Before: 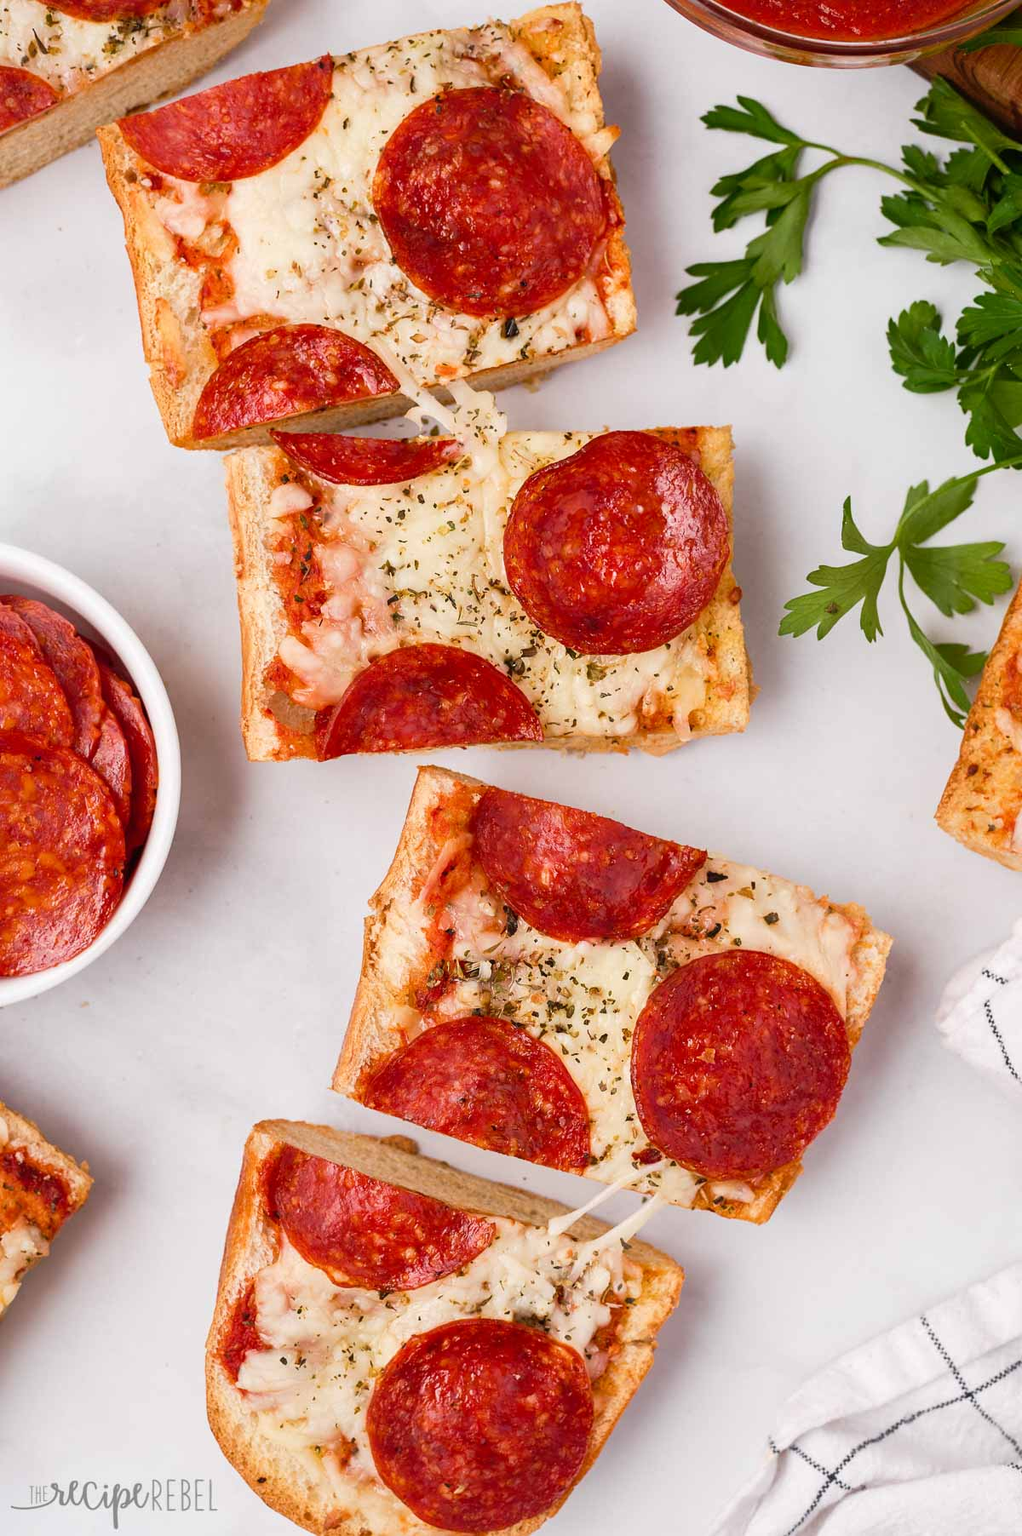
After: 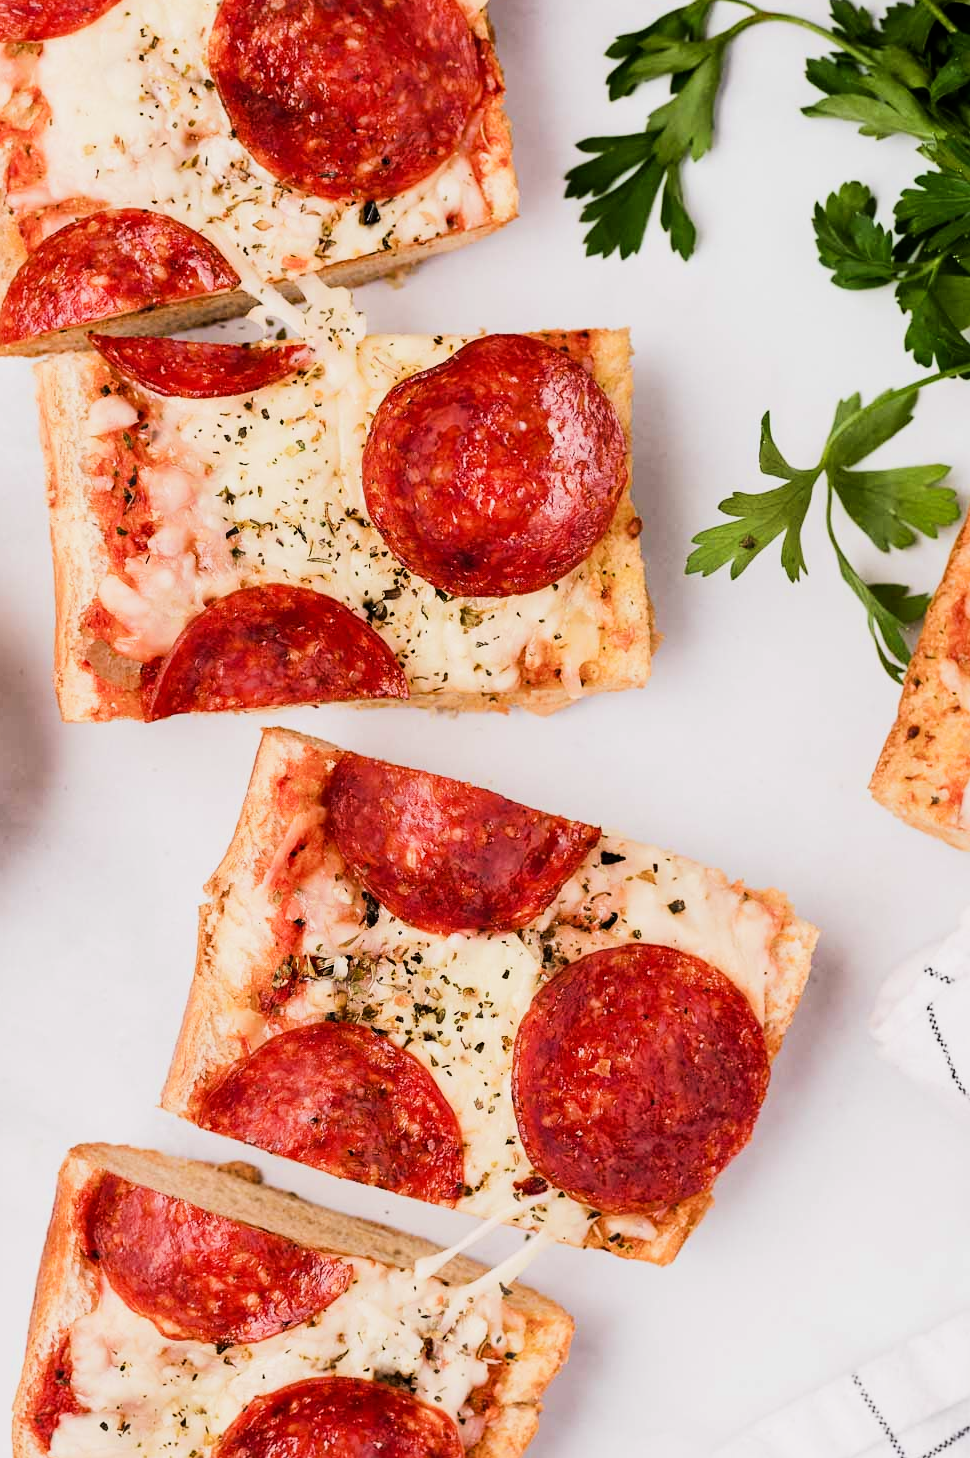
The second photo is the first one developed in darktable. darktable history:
tone equalizer: -8 EV -1.08 EV, -7 EV -1.01 EV, -6 EV -0.867 EV, -5 EV -0.578 EV, -3 EV 0.578 EV, -2 EV 0.867 EV, -1 EV 1.01 EV, +0 EV 1.08 EV, edges refinement/feathering 500, mask exposure compensation -1.57 EV, preserve details no
crop: left 19.159%, top 9.58%, bottom 9.58%
filmic rgb: black relative exposure -7.65 EV, white relative exposure 4.56 EV, hardness 3.61
